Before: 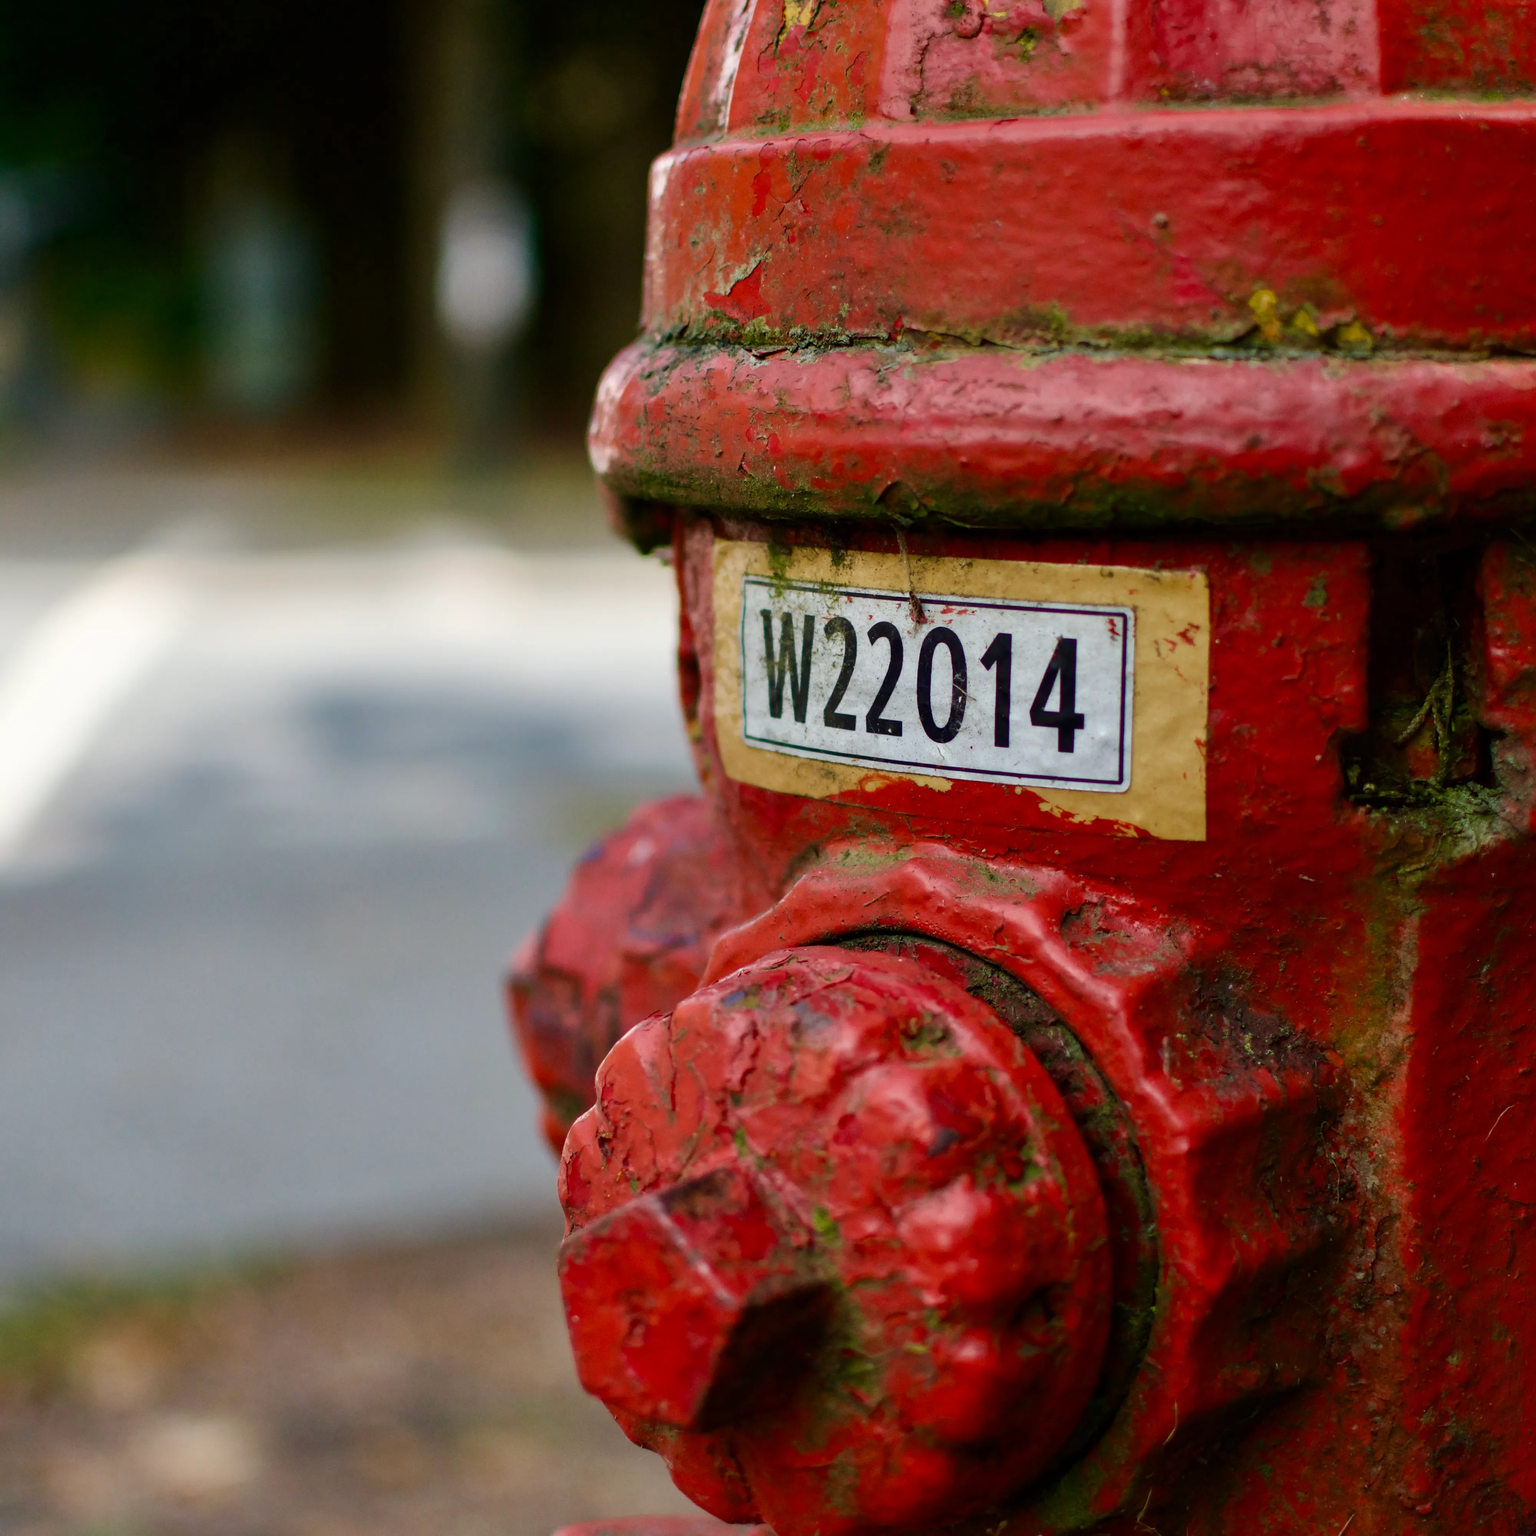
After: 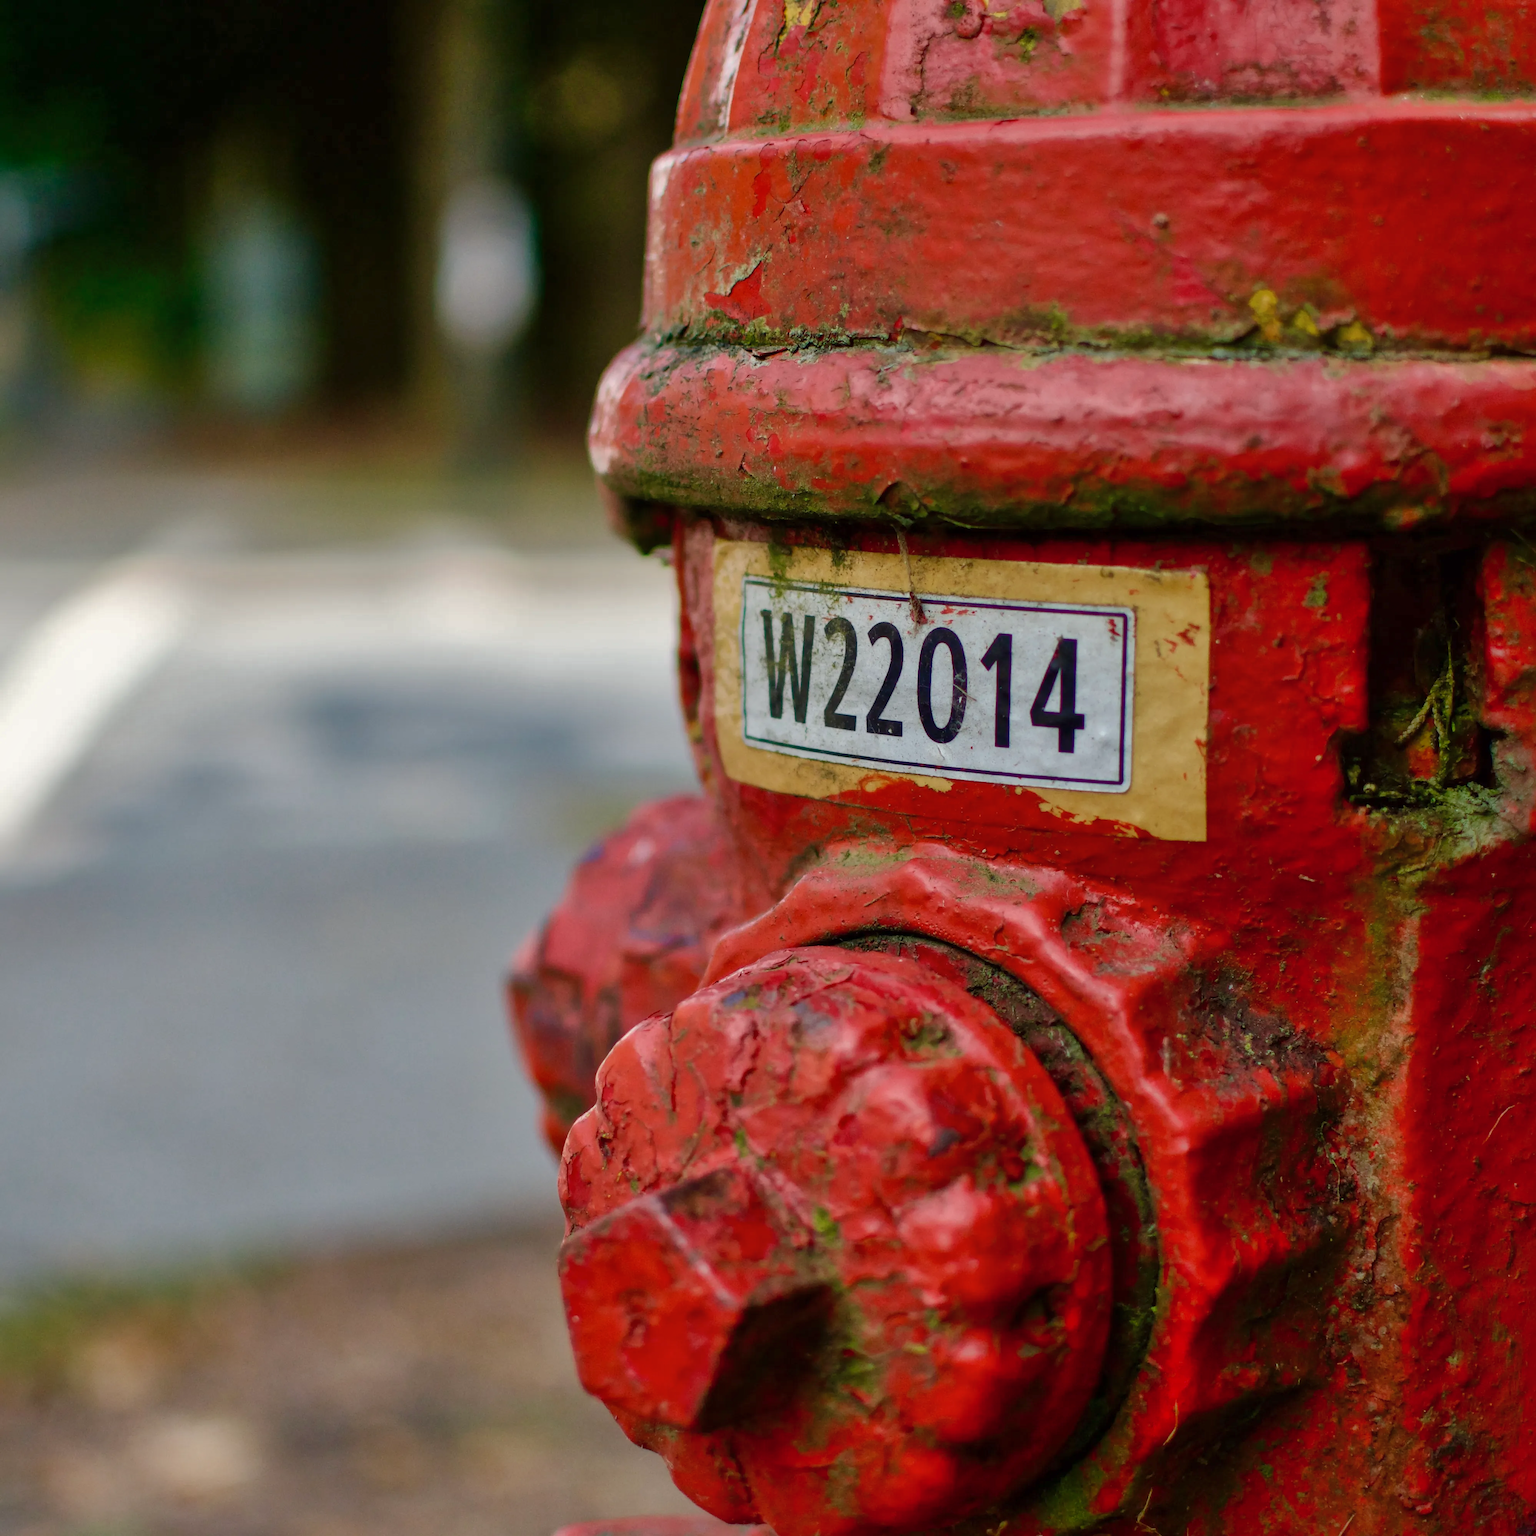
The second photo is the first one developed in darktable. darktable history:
shadows and highlights: highlights -59.66
